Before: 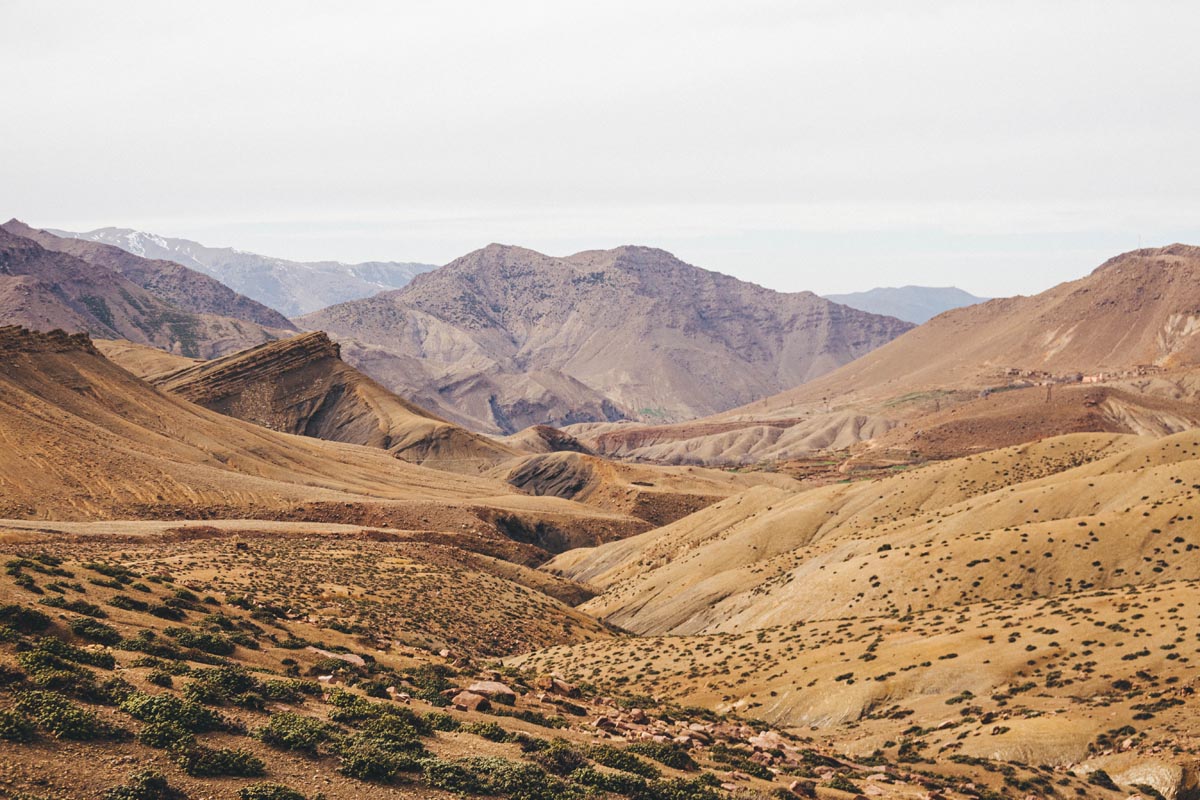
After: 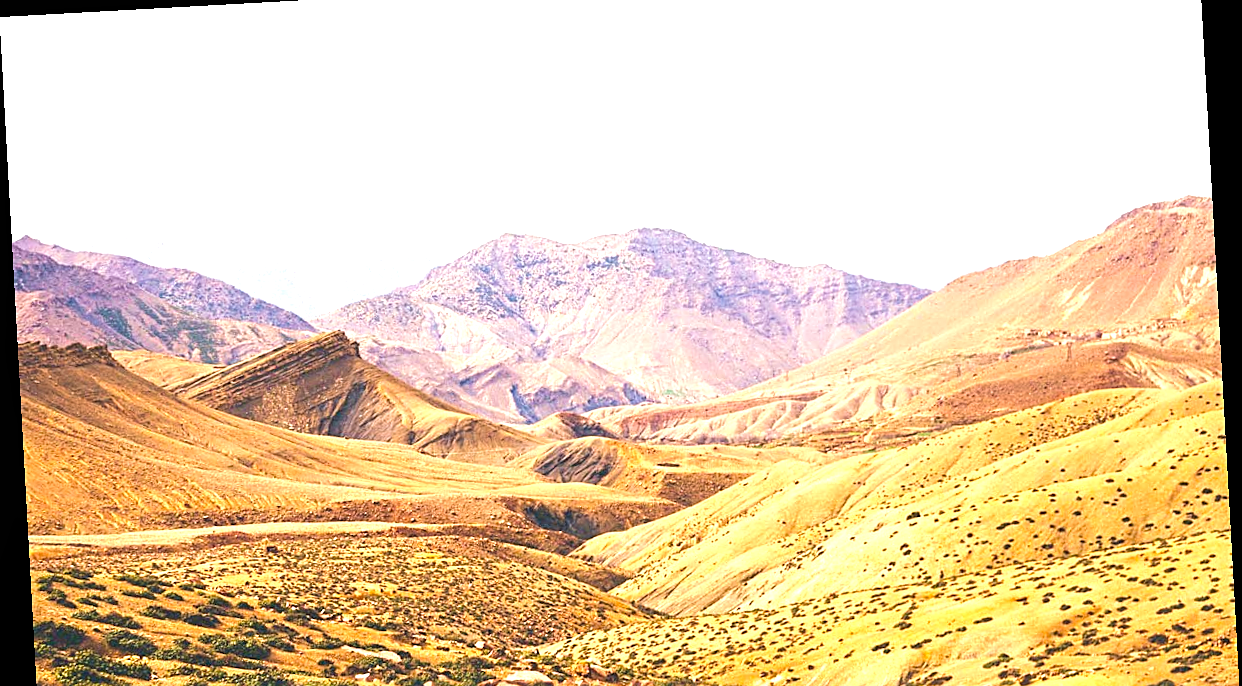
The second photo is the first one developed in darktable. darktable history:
exposure: black level correction 0, exposure 0.953 EV, compensate exposure bias true, compensate highlight preservation false
color balance rgb: perceptual saturation grading › global saturation 20%, global vibrance 20%
levels: levels [0, 0.435, 0.917]
local contrast: highlights 100%, shadows 100%, detail 120%, midtone range 0.2
sharpen: on, module defaults
velvia: on, module defaults
crop and rotate: top 5.667%, bottom 14.937%
rotate and perspective: rotation -3.18°, automatic cropping off
